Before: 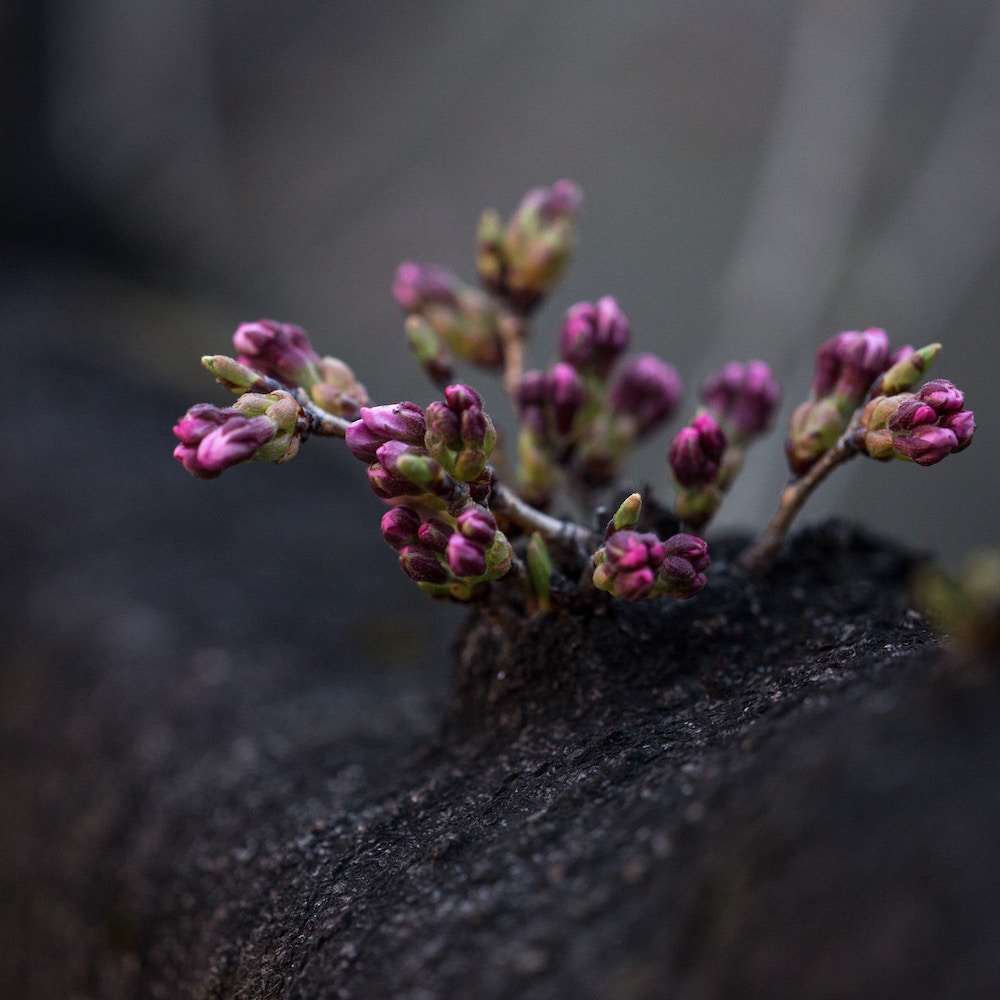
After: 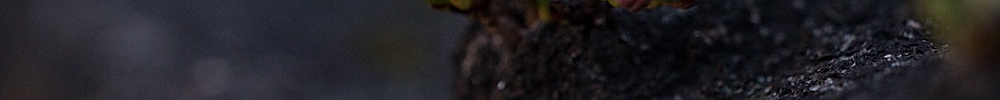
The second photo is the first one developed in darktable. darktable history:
sharpen: on, module defaults
crop and rotate: top 59.084%, bottom 30.916%
